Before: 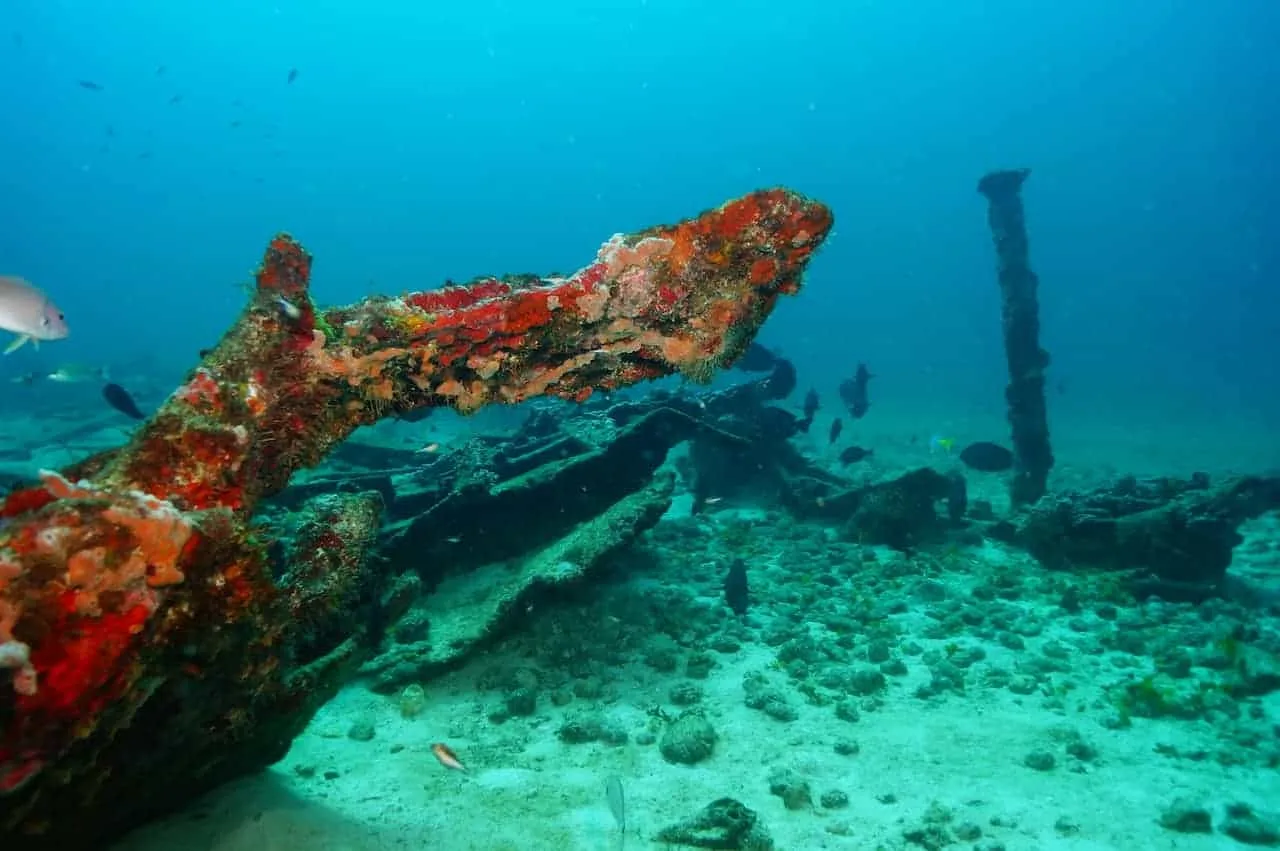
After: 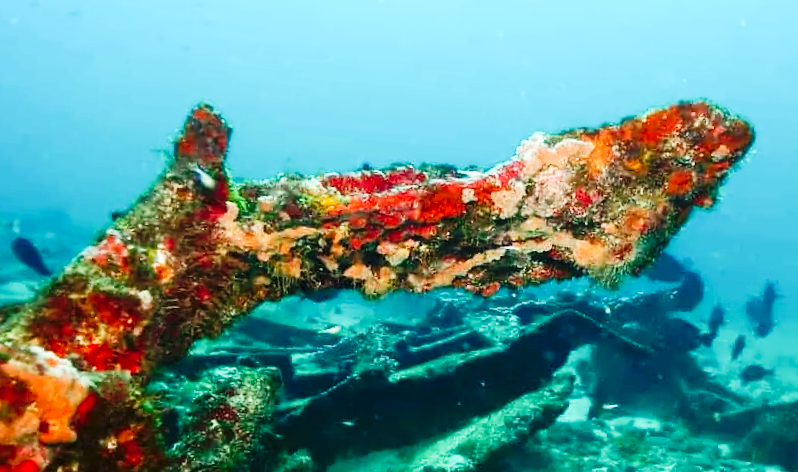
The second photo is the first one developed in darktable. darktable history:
exposure: black level correction 0.001, exposure 0.5 EV, compensate exposure bias true, compensate highlight preservation false
tone equalizer: on, module defaults
shadows and highlights: shadows 43.06, highlights 6.94
white balance: red 1.009, blue 0.985
contrast brightness saturation: contrast 0.14
crop and rotate: angle -4.99°, left 2.122%, top 6.945%, right 27.566%, bottom 30.519%
tone curve: curves: ch0 [(0, 0) (0.003, 0.011) (0.011, 0.014) (0.025, 0.023) (0.044, 0.035) (0.069, 0.047) (0.1, 0.065) (0.136, 0.098) (0.177, 0.139) (0.224, 0.214) (0.277, 0.306) (0.335, 0.392) (0.399, 0.484) (0.468, 0.584) (0.543, 0.68) (0.623, 0.772) (0.709, 0.847) (0.801, 0.905) (0.898, 0.951) (1, 1)], preserve colors none
